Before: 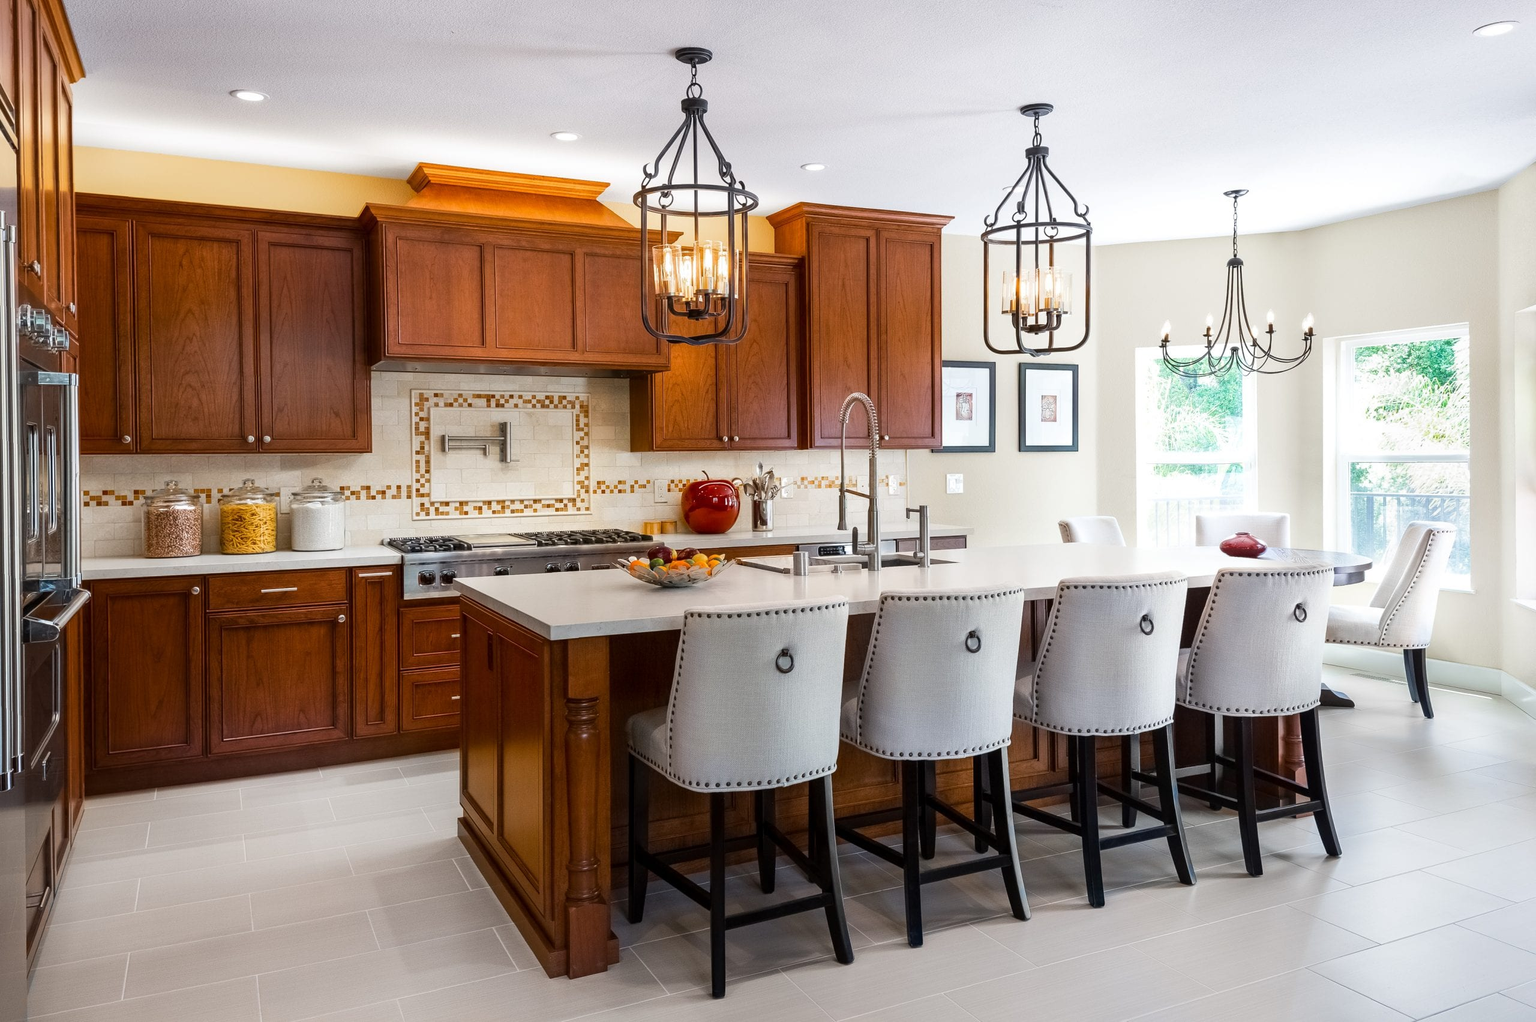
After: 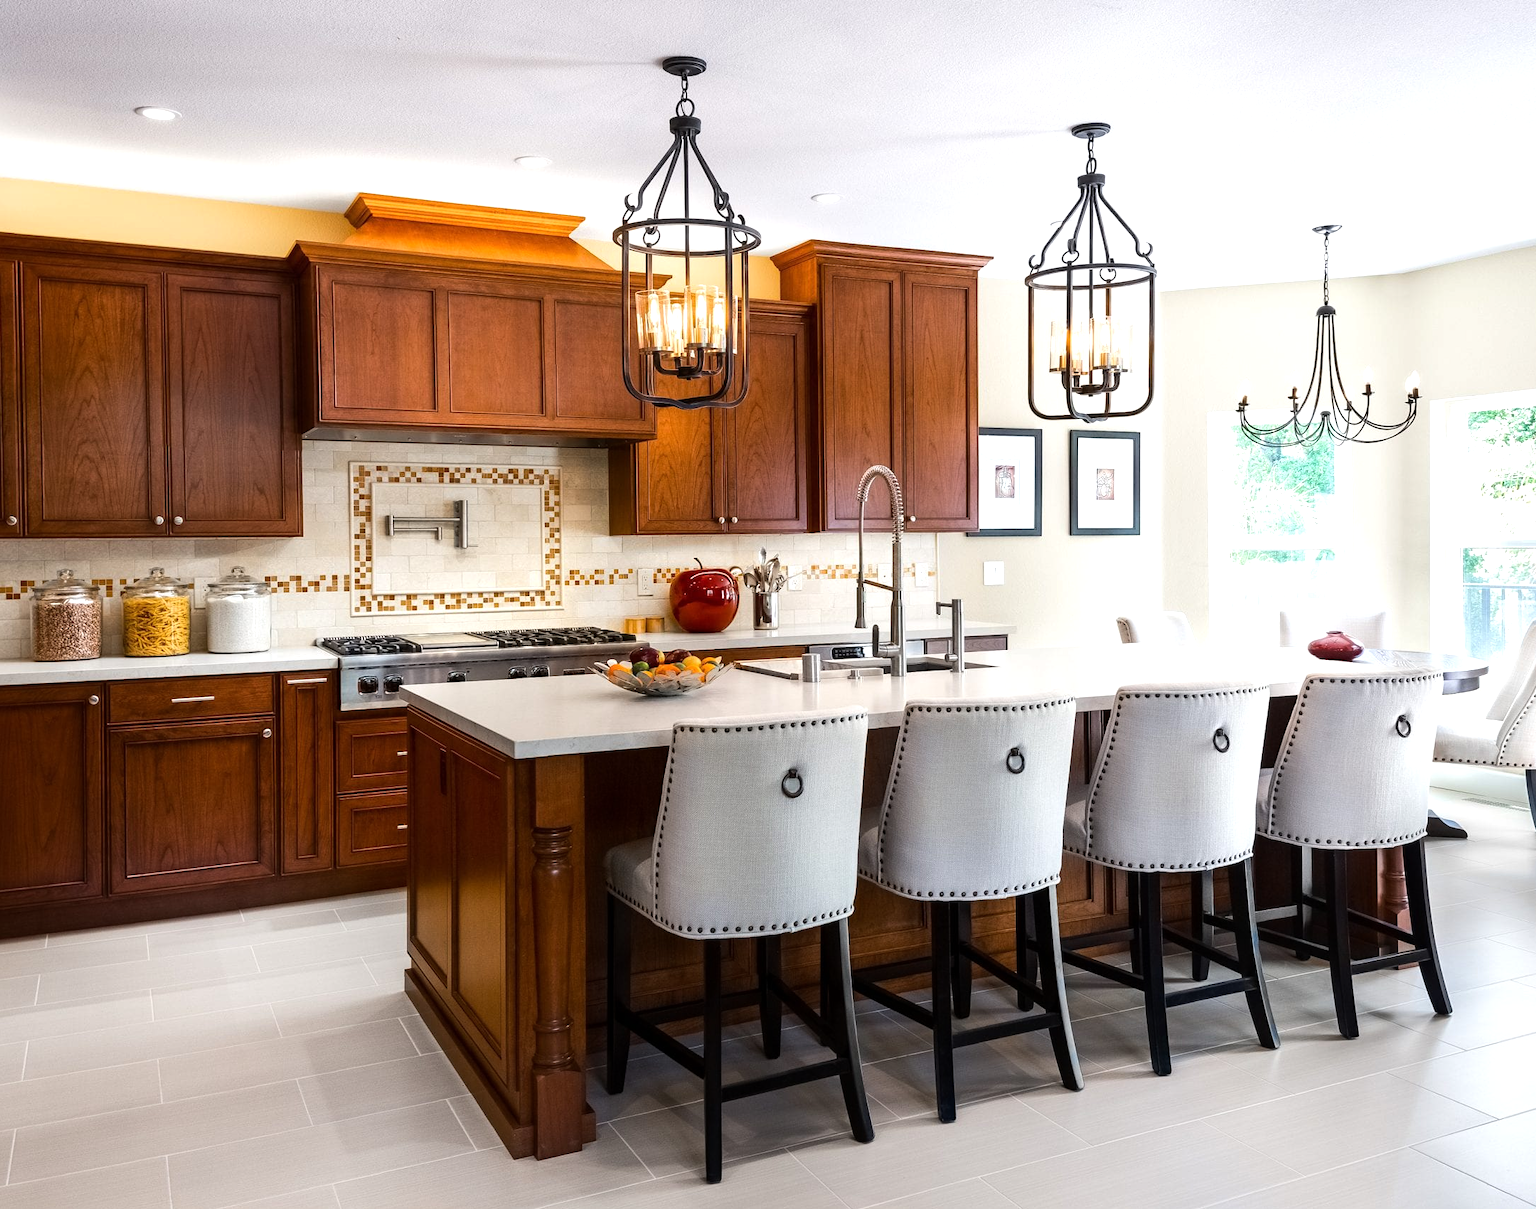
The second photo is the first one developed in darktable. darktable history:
tone equalizer: -8 EV -0.417 EV, -7 EV -0.389 EV, -6 EV -0.333 EV, -5 EV -0.222 EV, -3 EV 0.222 EV, -2 EV 0.333 EV, -1 EV 0.389 EV, +0 EV 0.417 EV, edges refinement/feathering 500, mask exposure compensation -1.57 EV, preserve details no
crop: left 7.598%, right 7.873%
